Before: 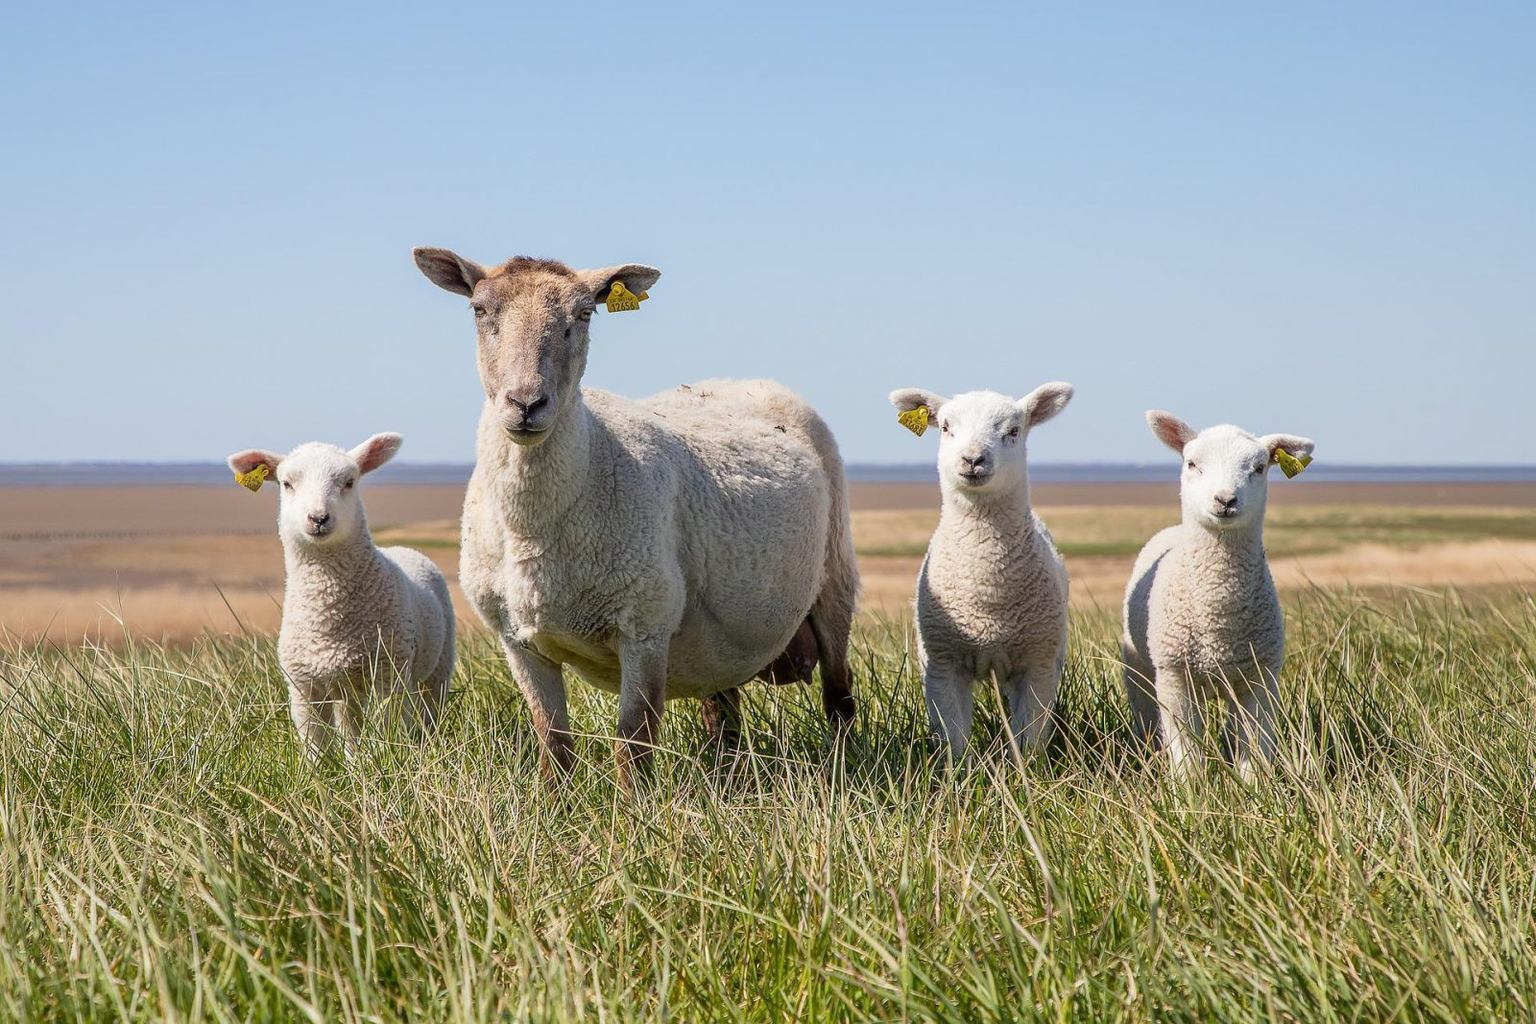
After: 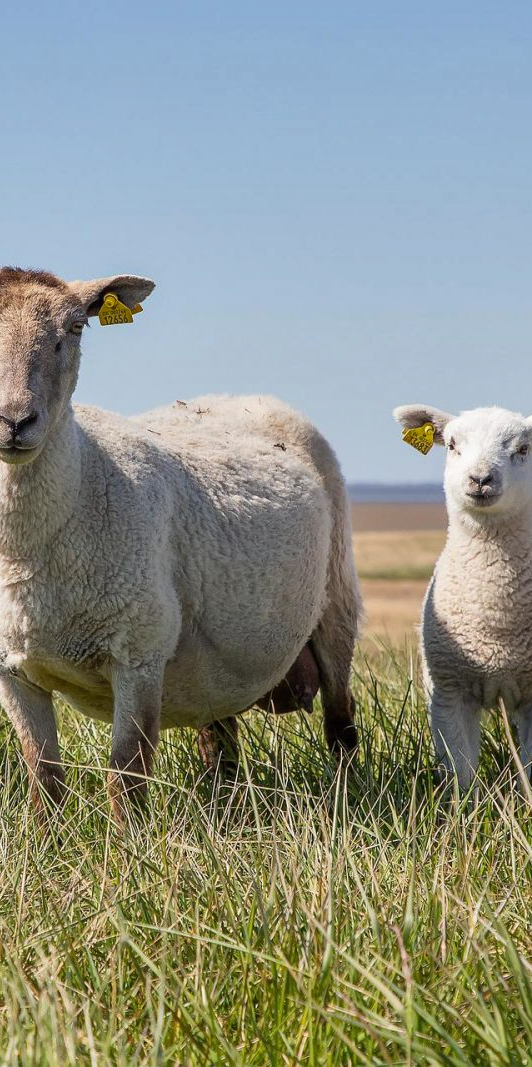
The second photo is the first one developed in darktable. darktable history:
shadows and highlights: low approximation 0.01, soften with gaussian
crop: left 33.36%, right 33.36%
